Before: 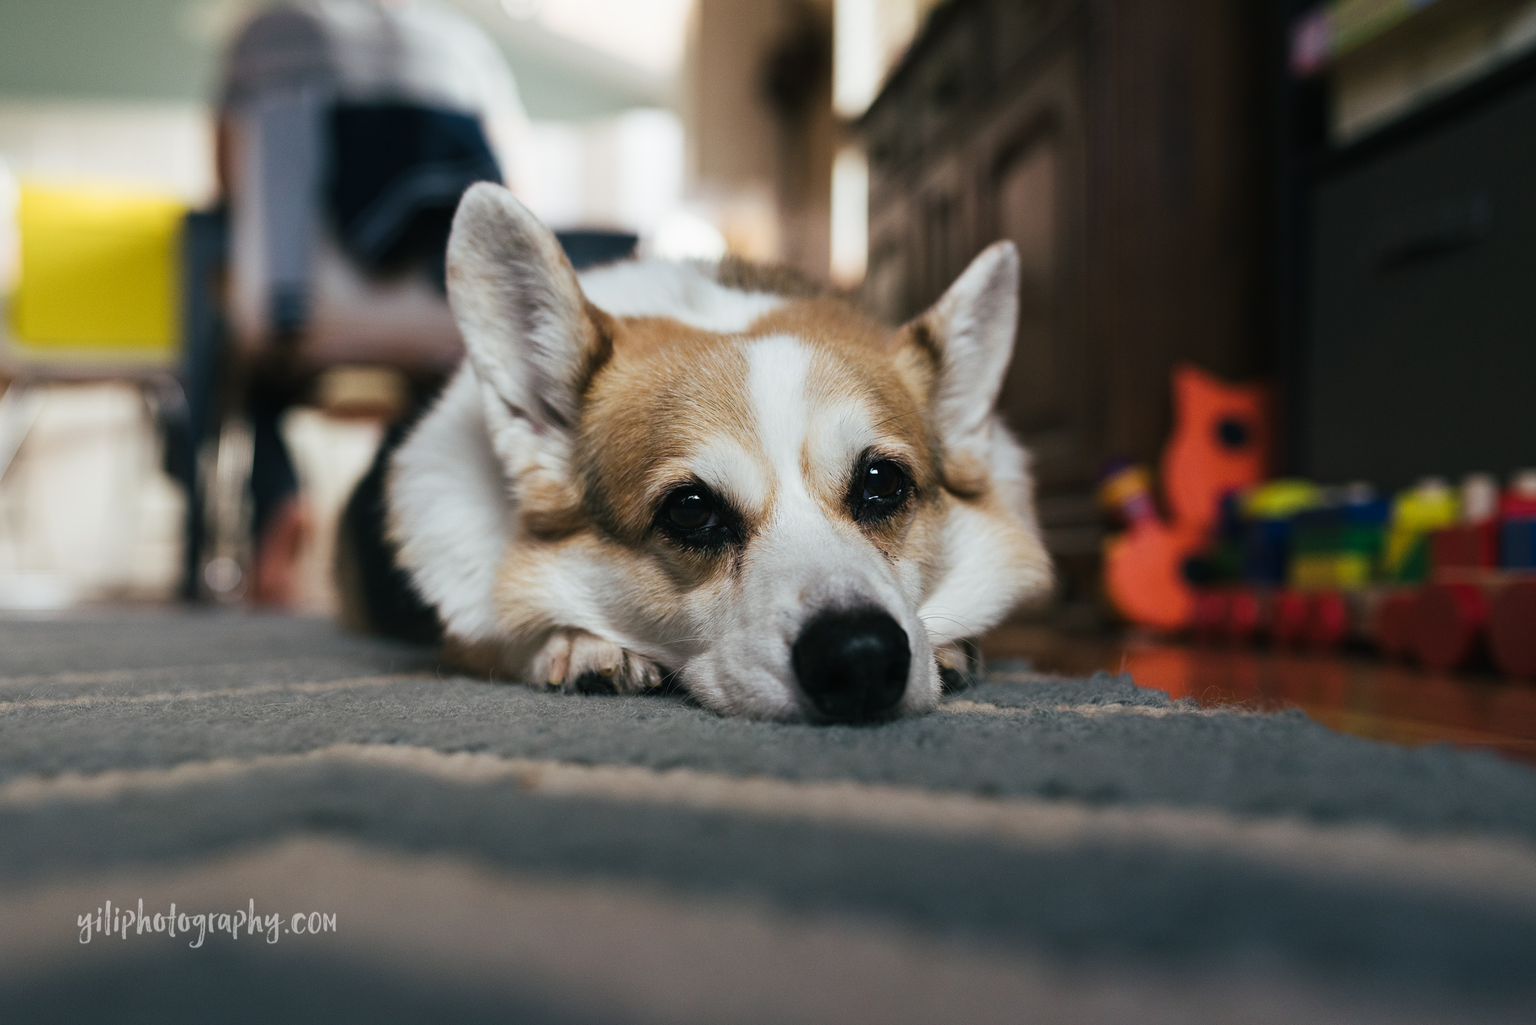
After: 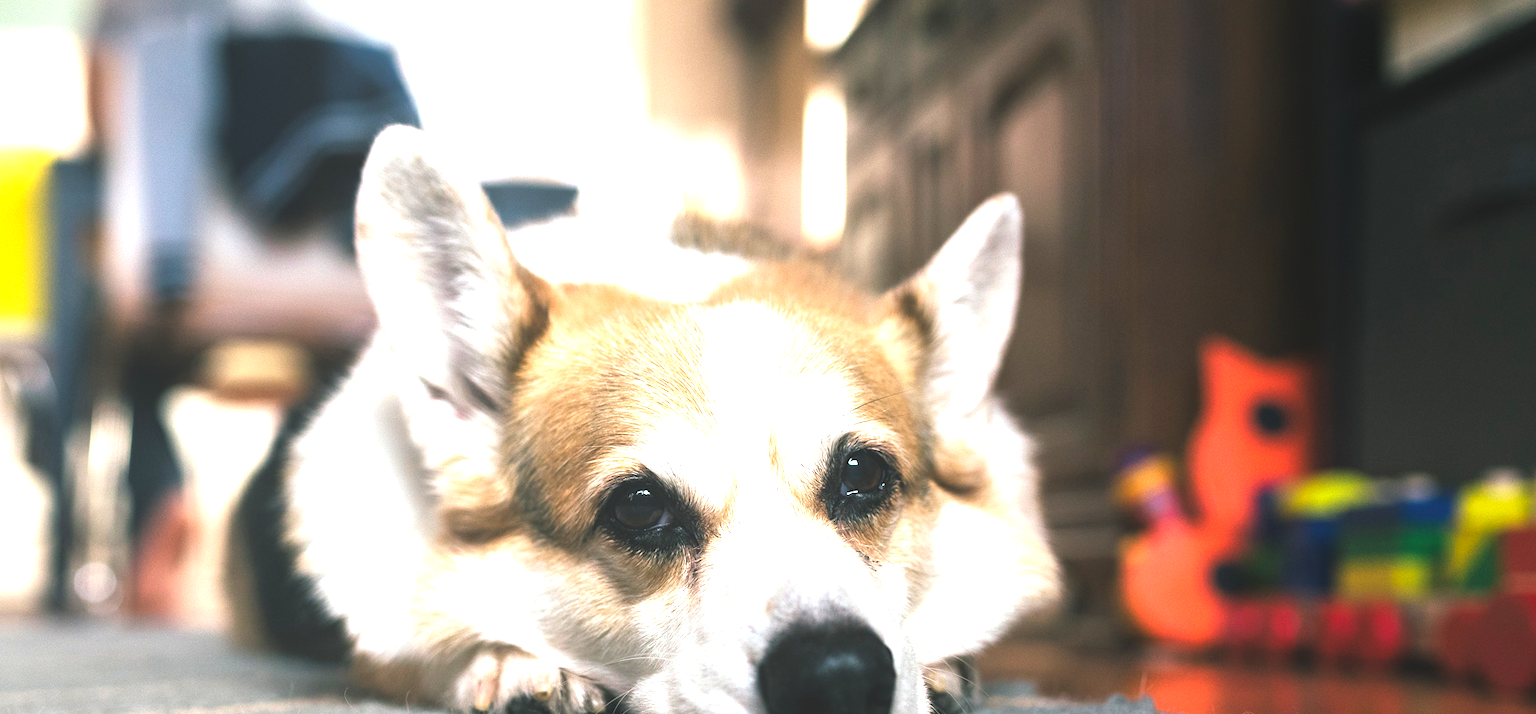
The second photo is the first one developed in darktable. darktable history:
crop and rotate: left 9.242%, top 7.291%, right 4.855%, bottom 32.8%
exposure: black level correction -0.002, exposure 1.344 EV, compensate highlight preservation false
local contrast: highlights 70%, shadows 68%, detail 82%, midtone range 0.322
tone equalizer: -8 EV -0.429 EV, -7 EV -0.383 EV, -6 EV -0.296 EV, -5 EV -0.249 EV, -3 EV 0.254 EV, -2 EV 0.324 EV, -1 EV 0.364 EV, +0 EV 0.402 EV
